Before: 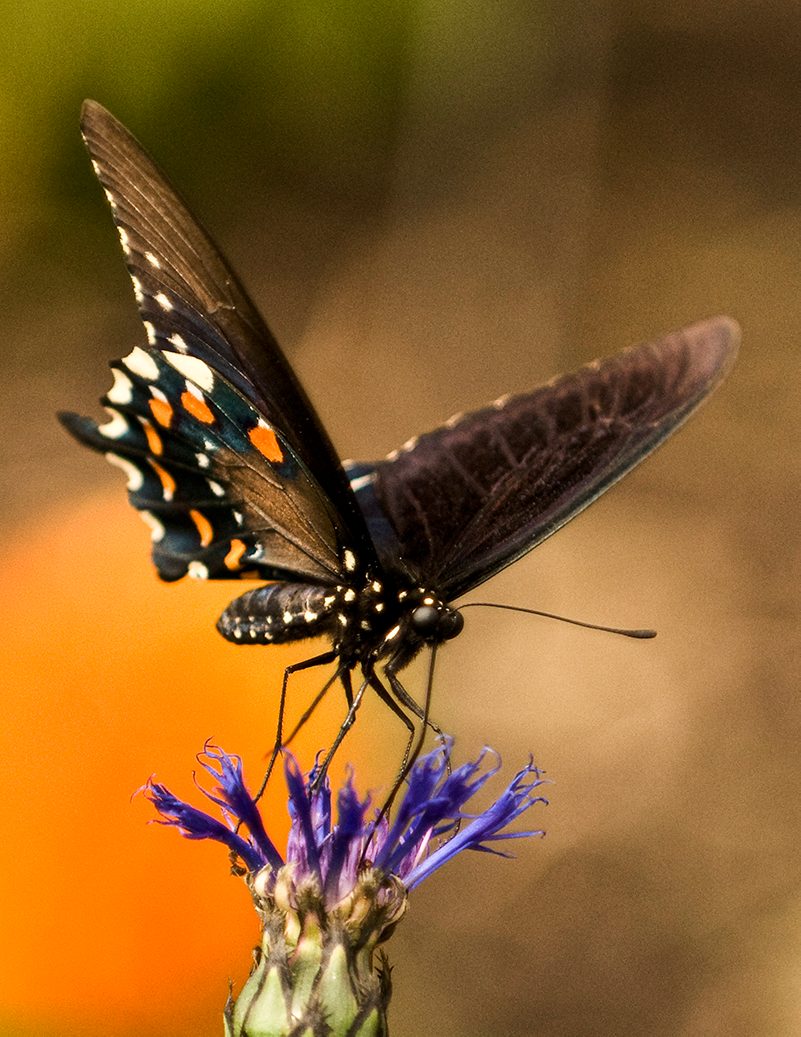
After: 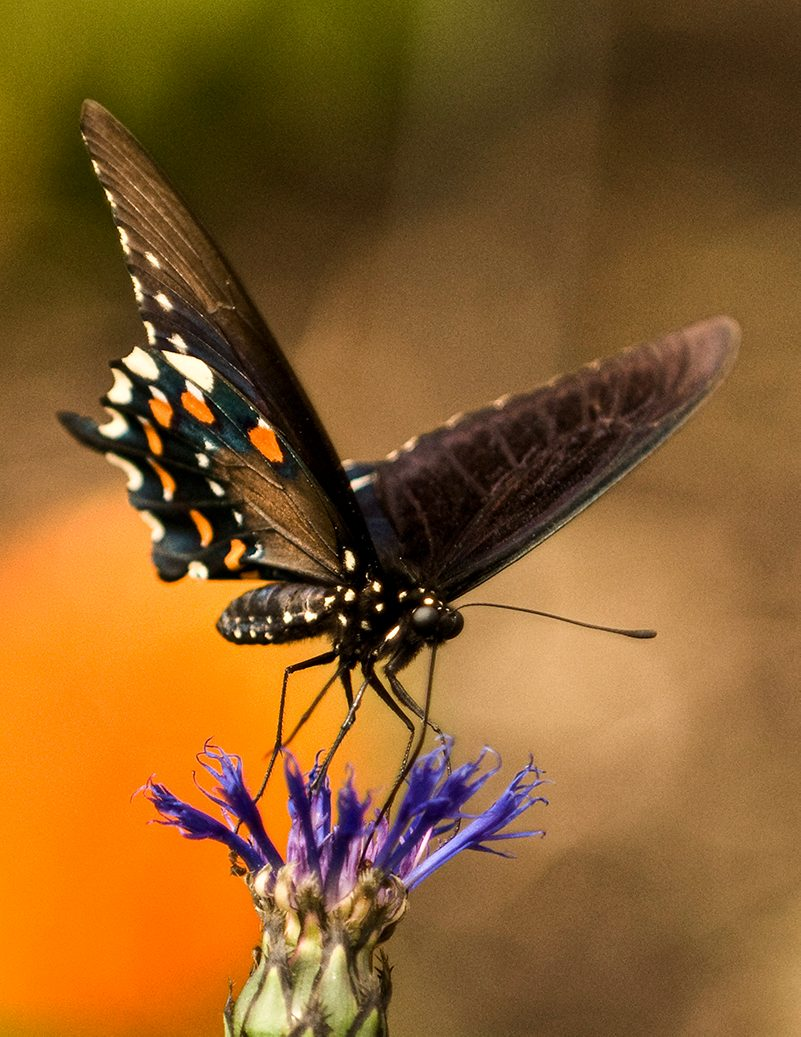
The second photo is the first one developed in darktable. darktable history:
color calibration: gray › normalize channels true, illuminant same as pipeline (D50), adaptation XYZ, x 0.346, y 0.358, temperature 5023.44 K, gamut compression 0.027
base curve: curves: ch0 [(0, 0) (0.472, 0.455) (1, 1)], preserve colors none
